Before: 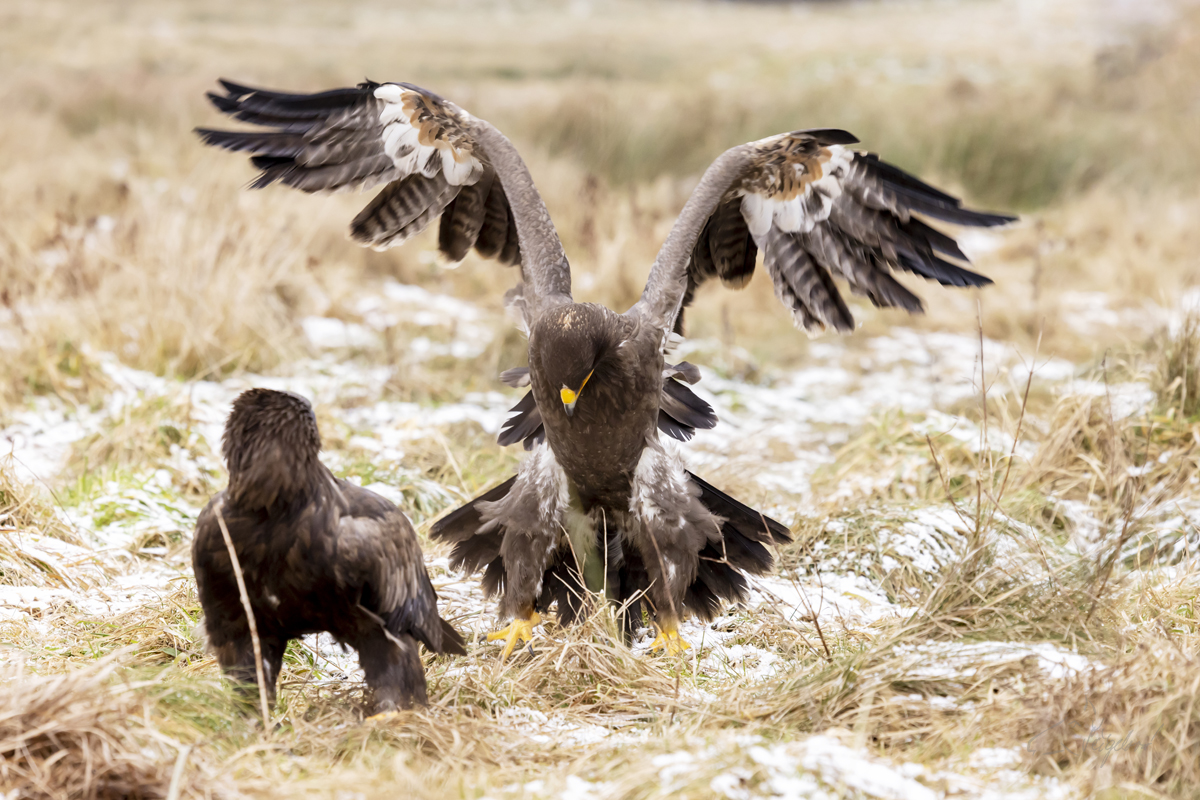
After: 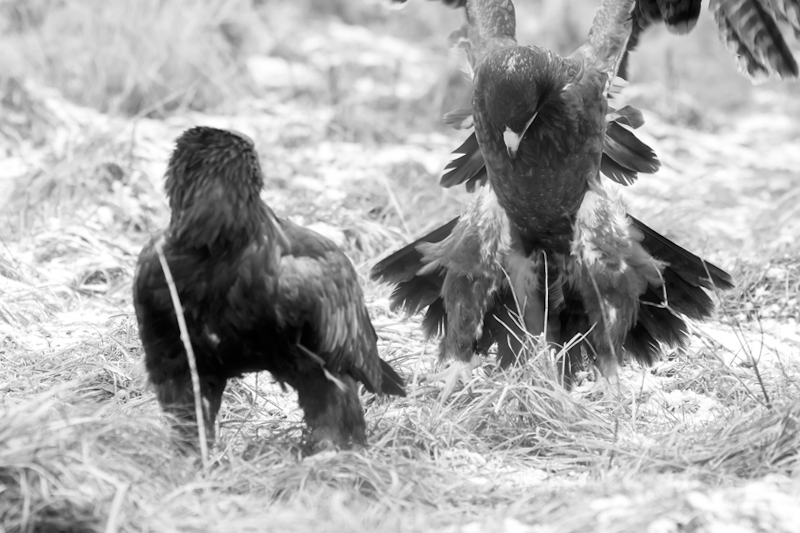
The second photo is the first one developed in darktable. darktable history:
white balance: red 1.004, blue 1.096
crop and rotate: angle -0.82°, left 3.85%, top 31.828%, right 27.992%
monochrome: on, module defaults
haze removal: strength -0.1, adaptive false
